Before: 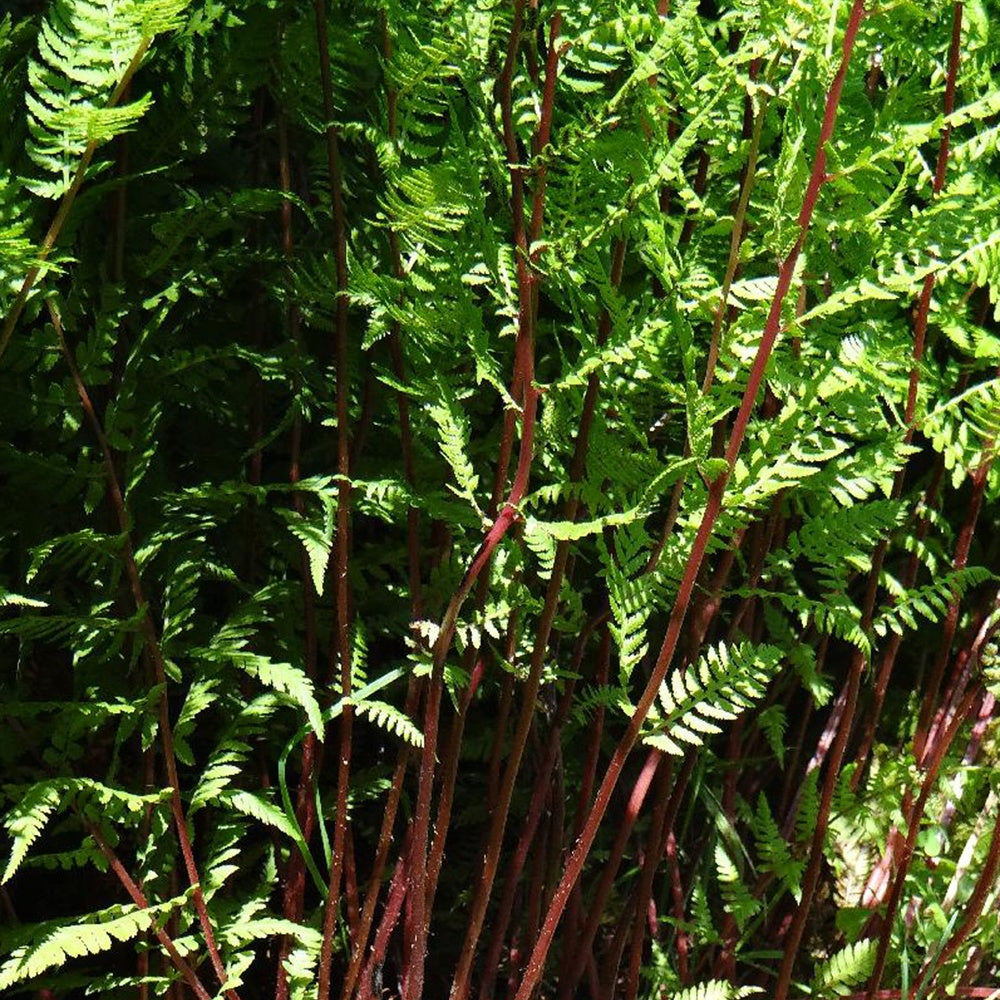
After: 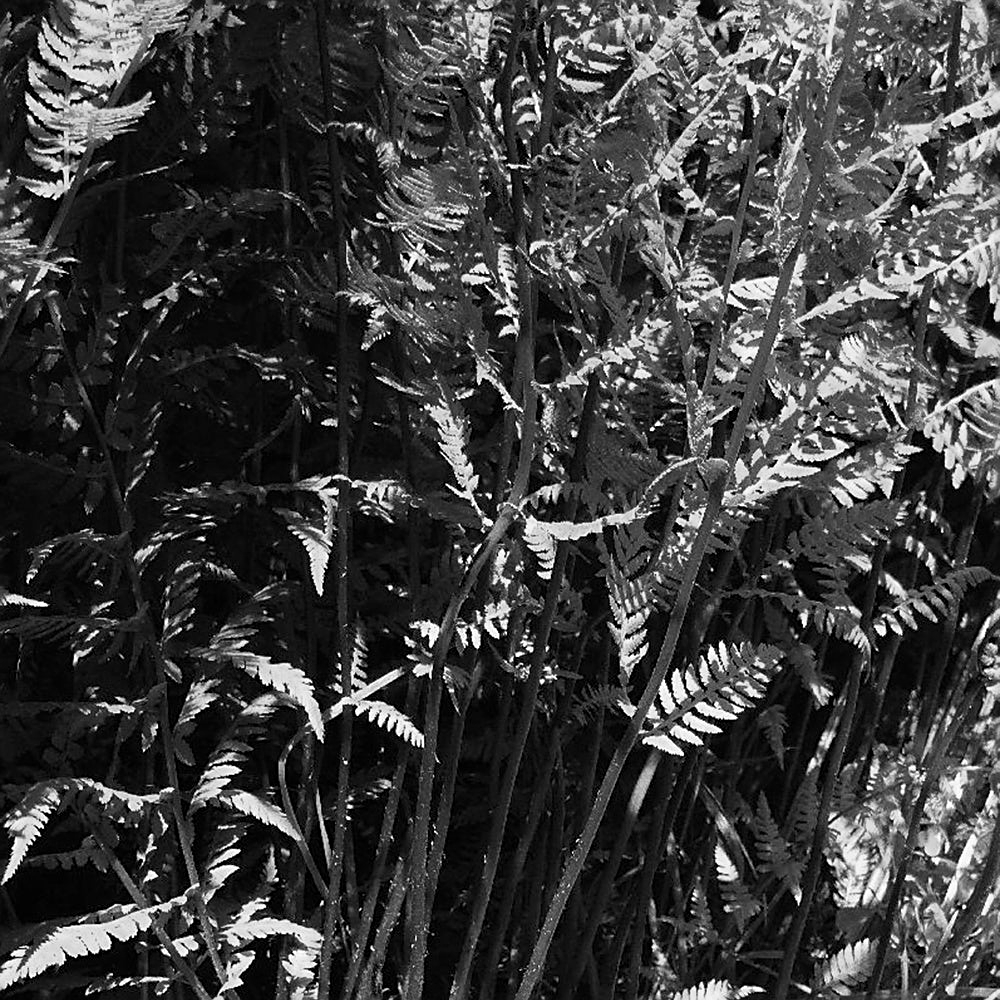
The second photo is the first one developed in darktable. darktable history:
sharpen: on, module defaults
color calibration: output gray [0.31, 0.36, 0.33, 0], gray › normalize channels true, illuminant same as pipeline (D50), adaptation XYZ, x 0.346, y 0.359, gamut compression 0
